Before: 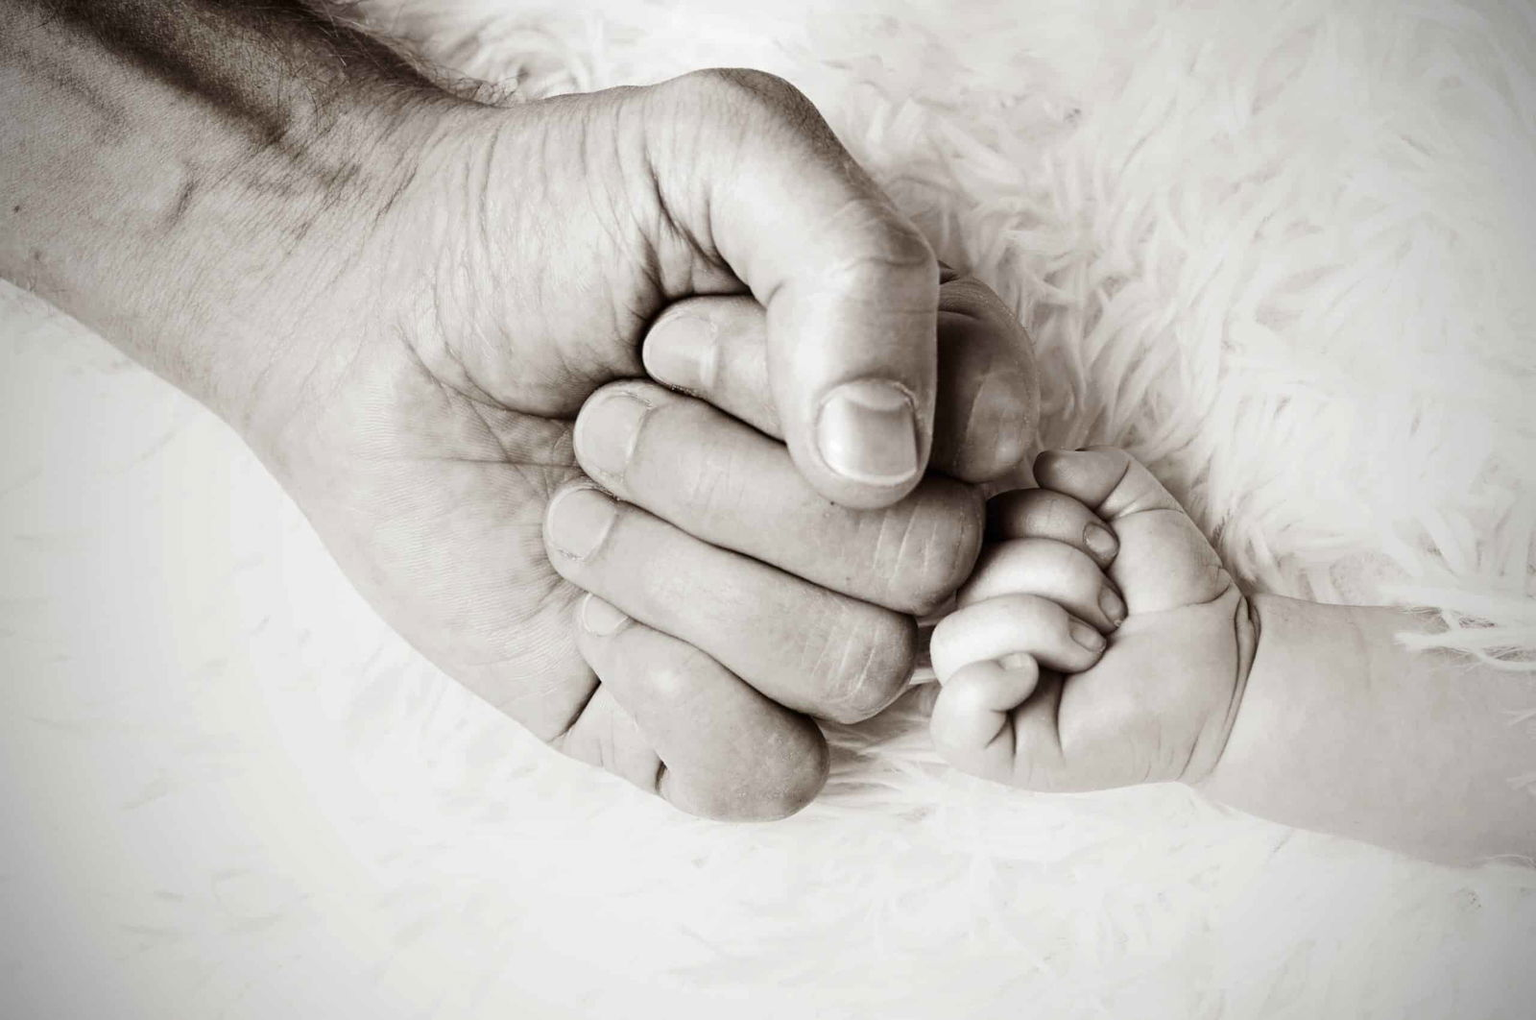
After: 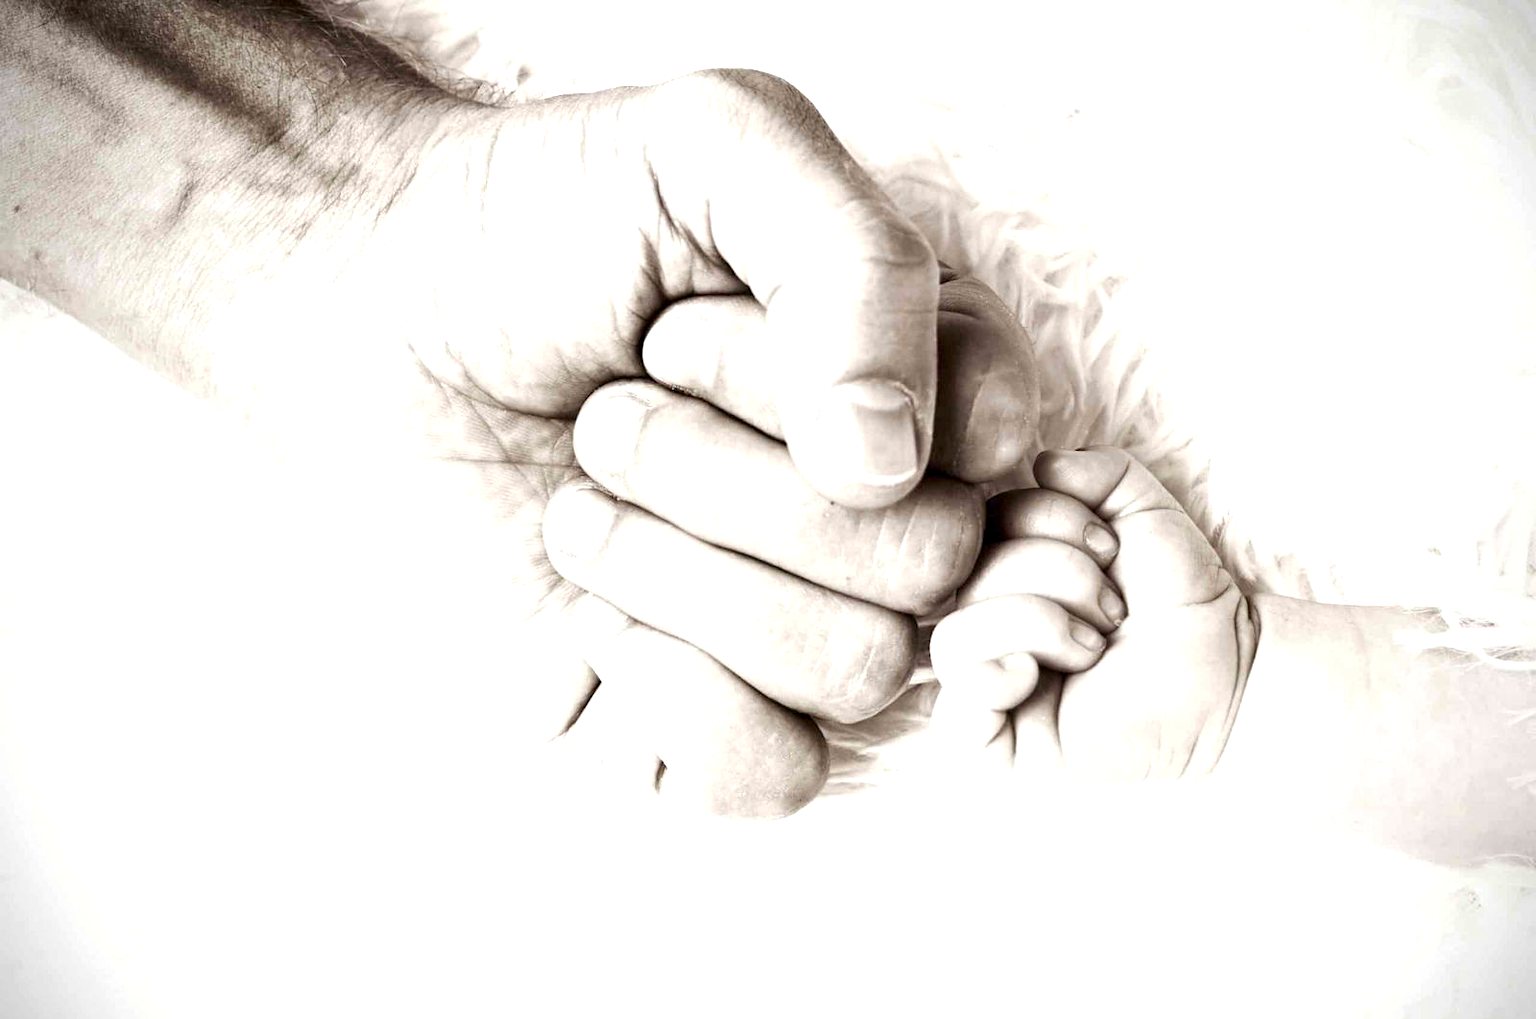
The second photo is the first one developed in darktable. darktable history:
exposure: black level correction 0.002, exposure 1 EV, compensate exposure bias true, compensate highlight preservation false
